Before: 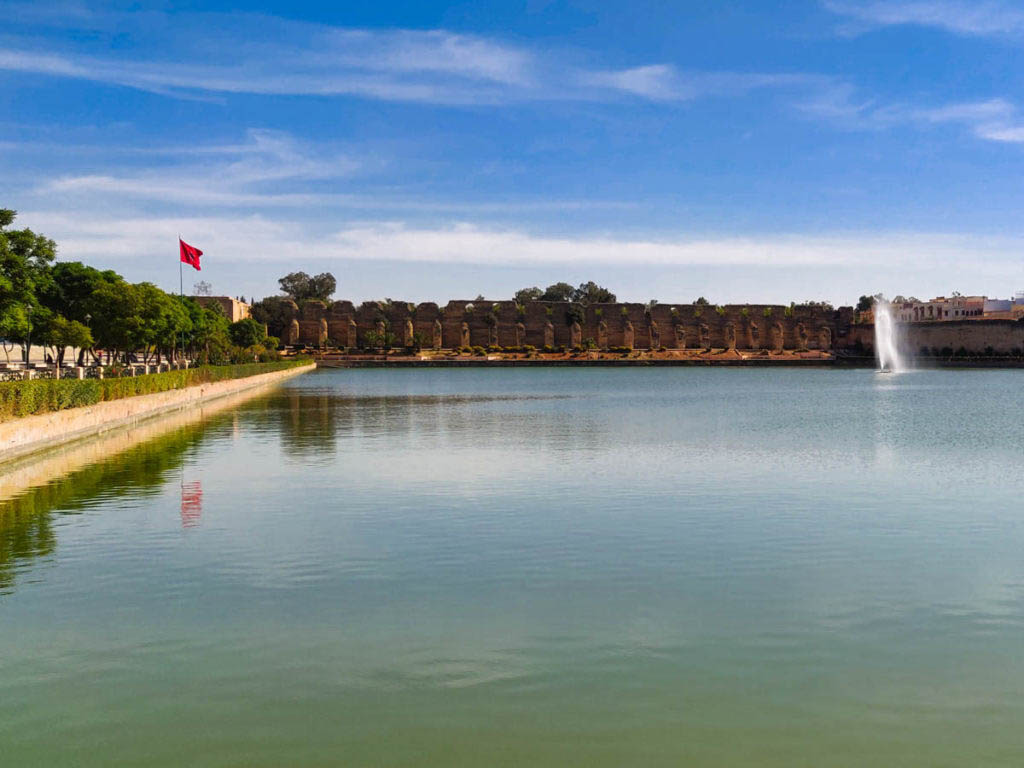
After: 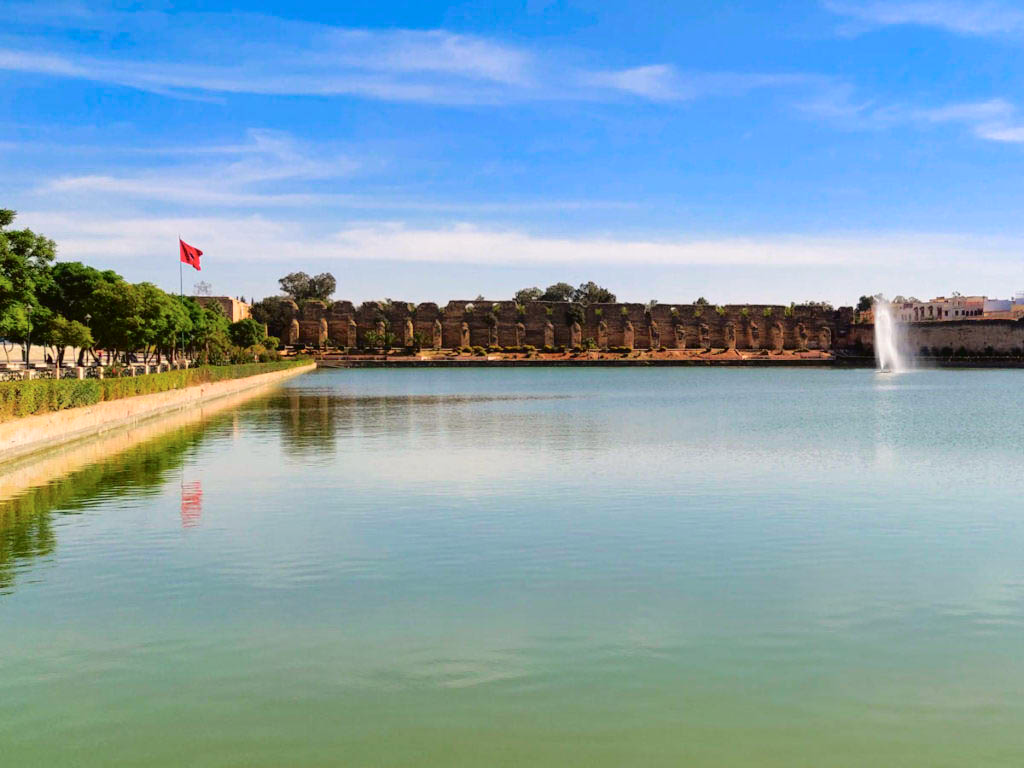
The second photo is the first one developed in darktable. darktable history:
tone curve: curves: ch0 [(0, 0.01) (0.052, 0.045) (0.136, 0.133) (0.275, 0.35) (0.43, 0.54) (0.676, 0.751) (0.89, 0.919) (1, 1)]; ch1 [(0, 0) (0.094, 0.081) (0.285, 0.299) (0.385, 0.403) (0.447, 0.429) (0.495, 0.496) (0.544, 0.552) (0.589, 0.612) (0.722, 0.728) (1, 1)]; ch2 [(0, 0) (0.257, 0.217) (0.43, 0.421) (0.498, 0.507) (0.531, 0.544) (0.56, 0.579) (0.625, 0.642) (1, 1)], color space Lab, independent channels, preserve colors none
